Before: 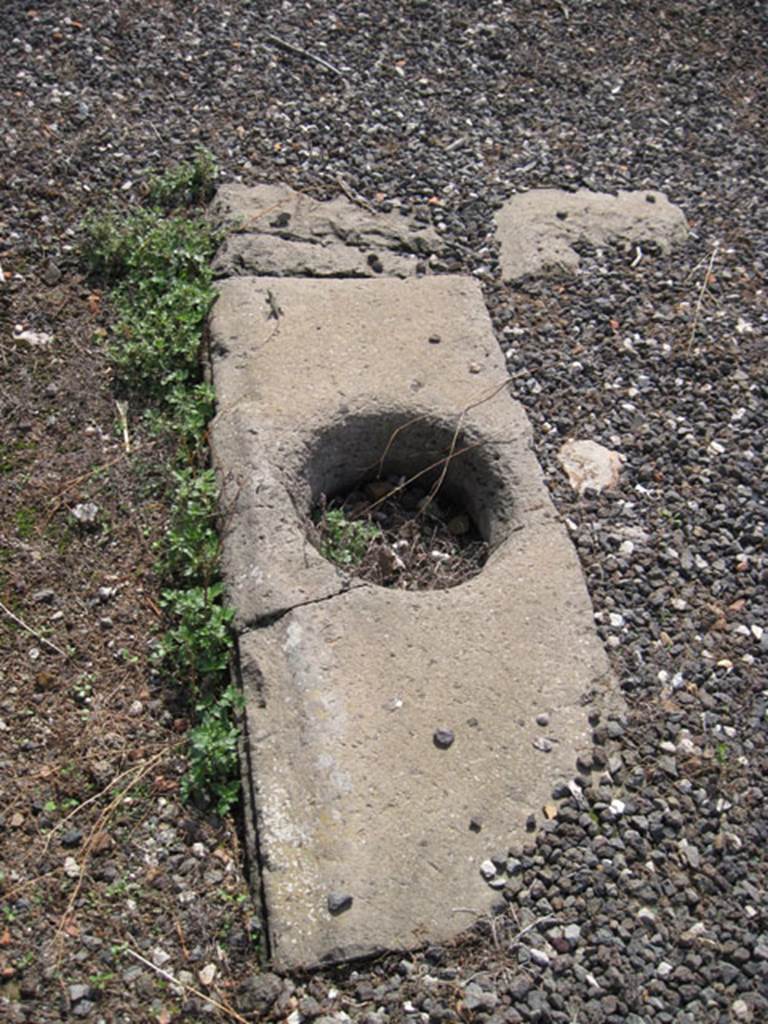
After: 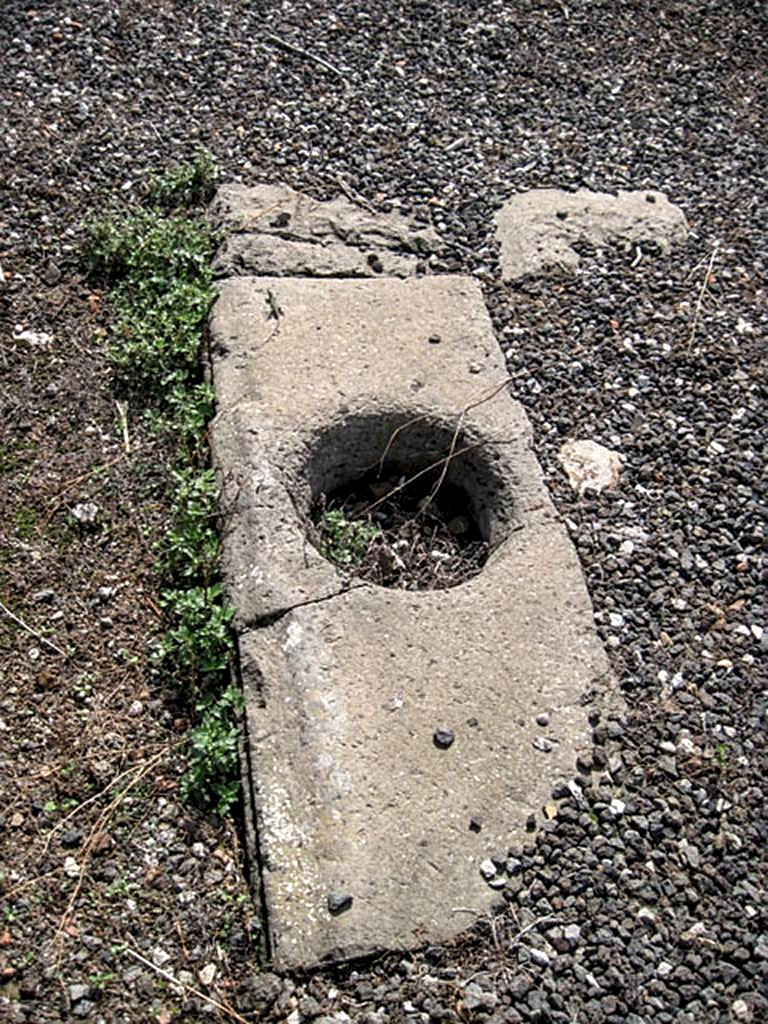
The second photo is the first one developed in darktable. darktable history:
local contrast: highlights 60%, shadows 61%, detail 160%
sharpen: on, module defaults
